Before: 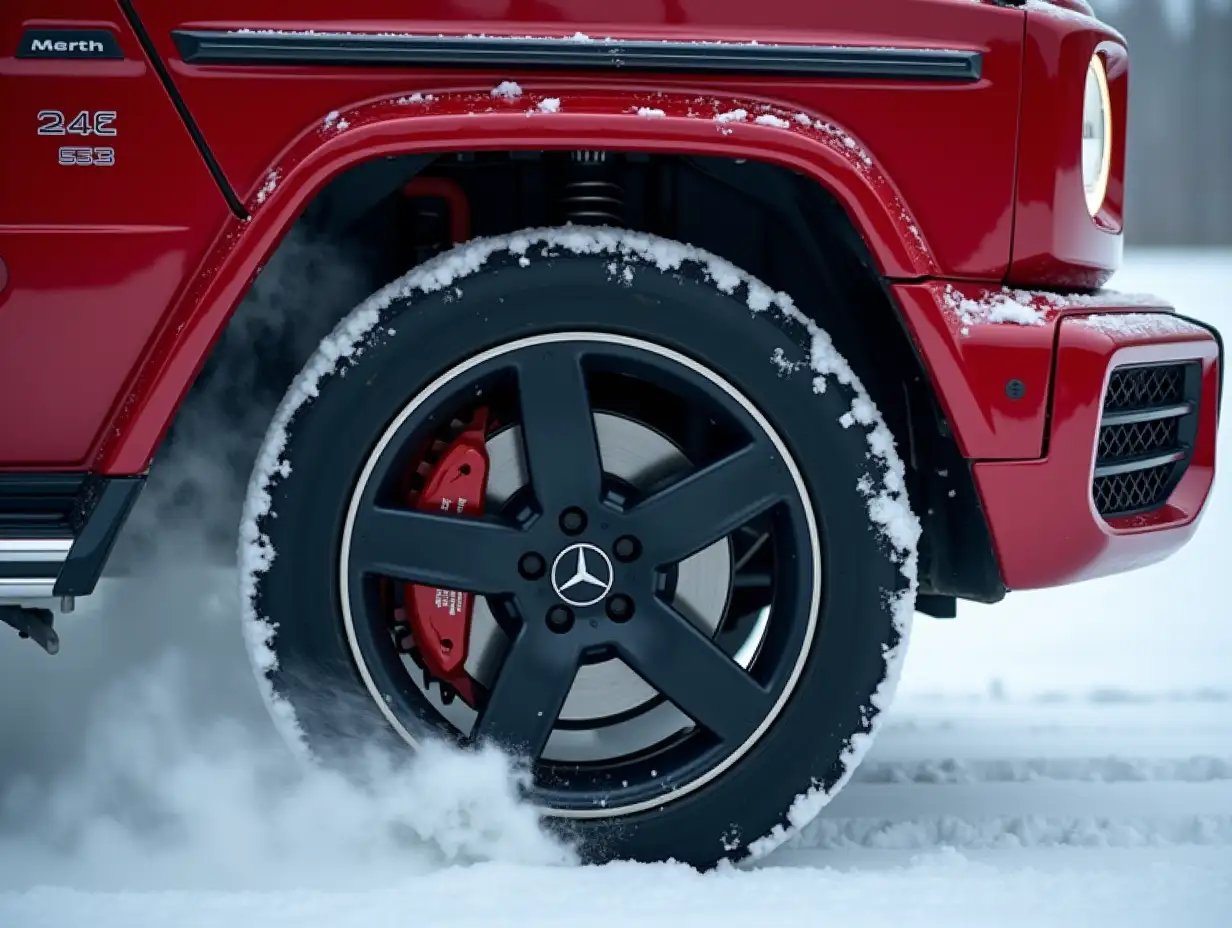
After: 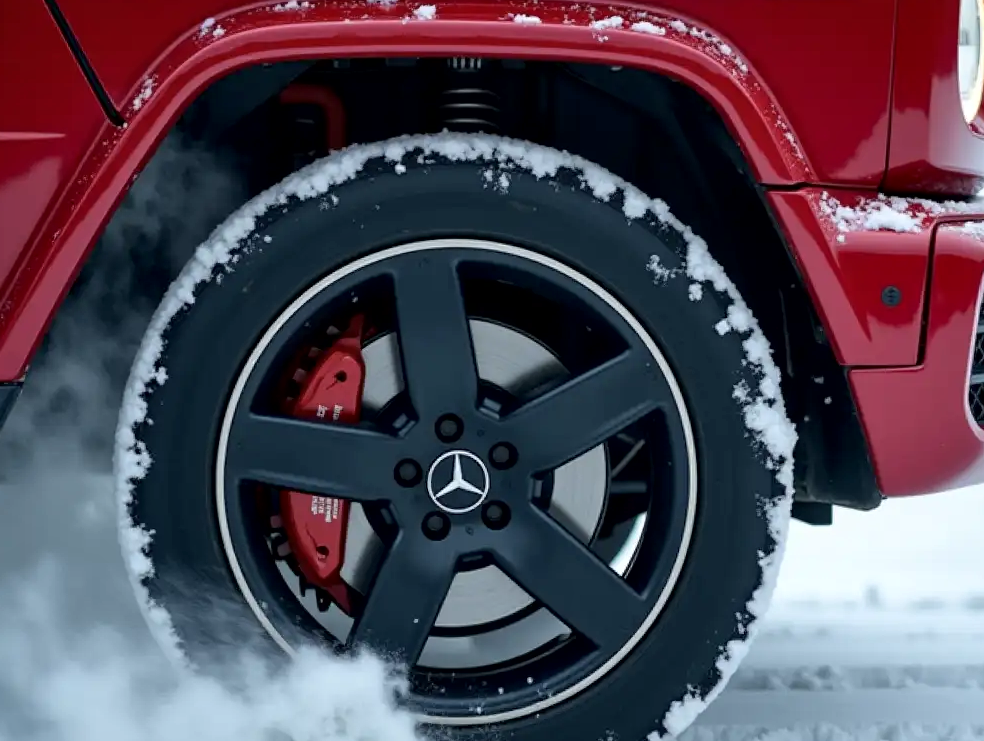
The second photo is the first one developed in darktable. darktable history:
local contrast: mode bilateral grid, contrast 20, coarseness 50, detail 132%, midtone range 0.2
crop and rotate: left 10.071%, top 10.071%, right 10.02%, bottom 10.02%
